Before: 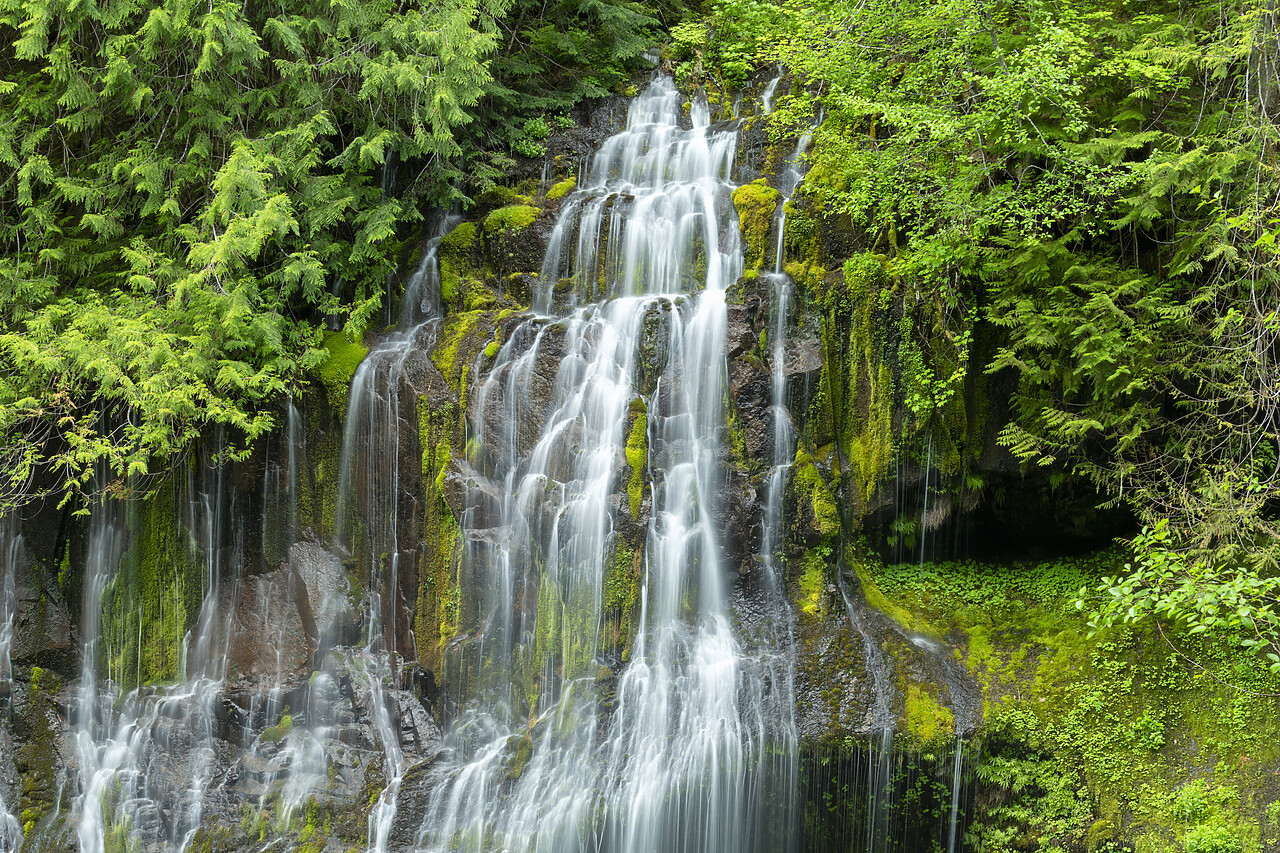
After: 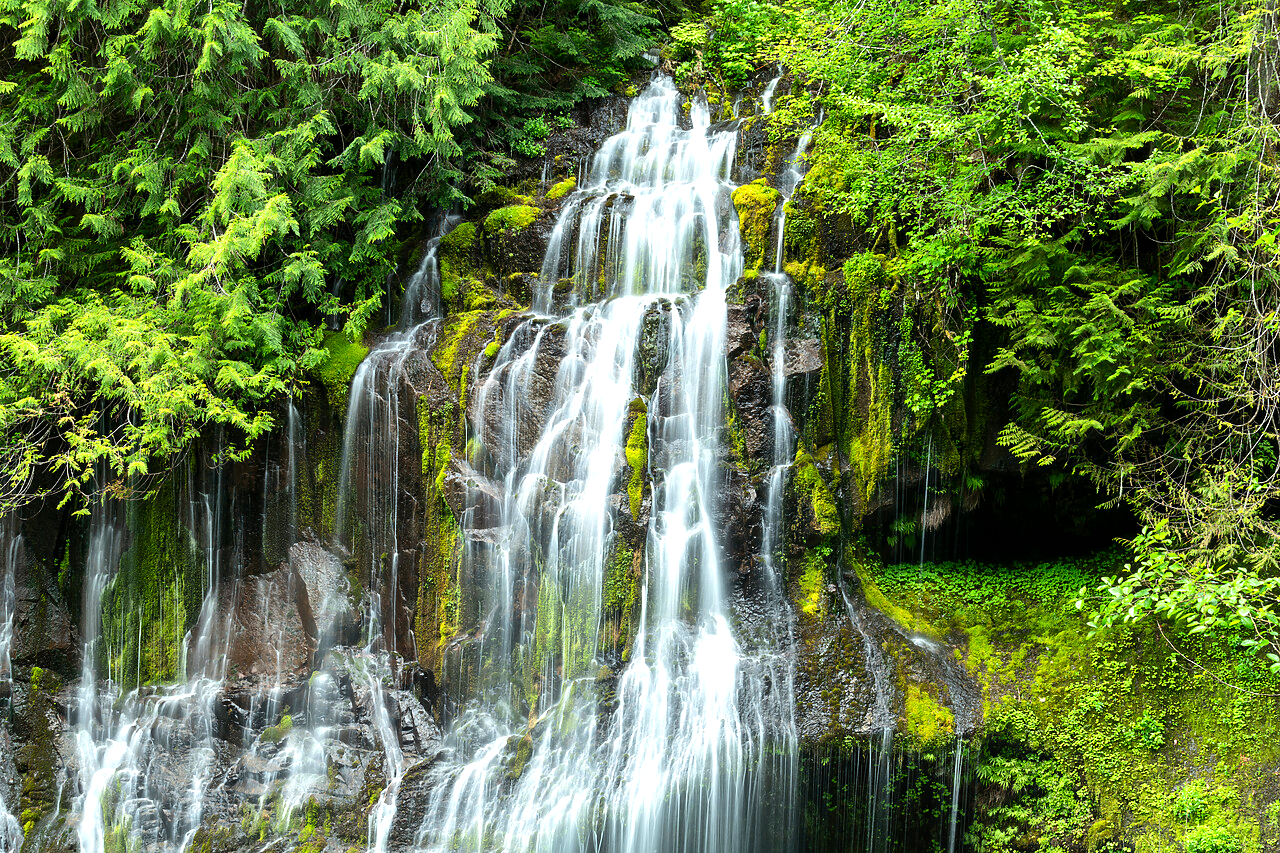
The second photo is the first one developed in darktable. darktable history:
tone equalizer: -8 EV -0.729 EV, -7 EV -0.717 EV, -6 EV -0.581 EV, -5 EV -0.414 EV, -3 EV 0.399 EV, -2 EV 0.6 EV, -1 EV 0.695 EV, +0 EV 0.739 EV, edges refinement/feathering 500, mask exposure compensation -1.57 EV, preserve details no
